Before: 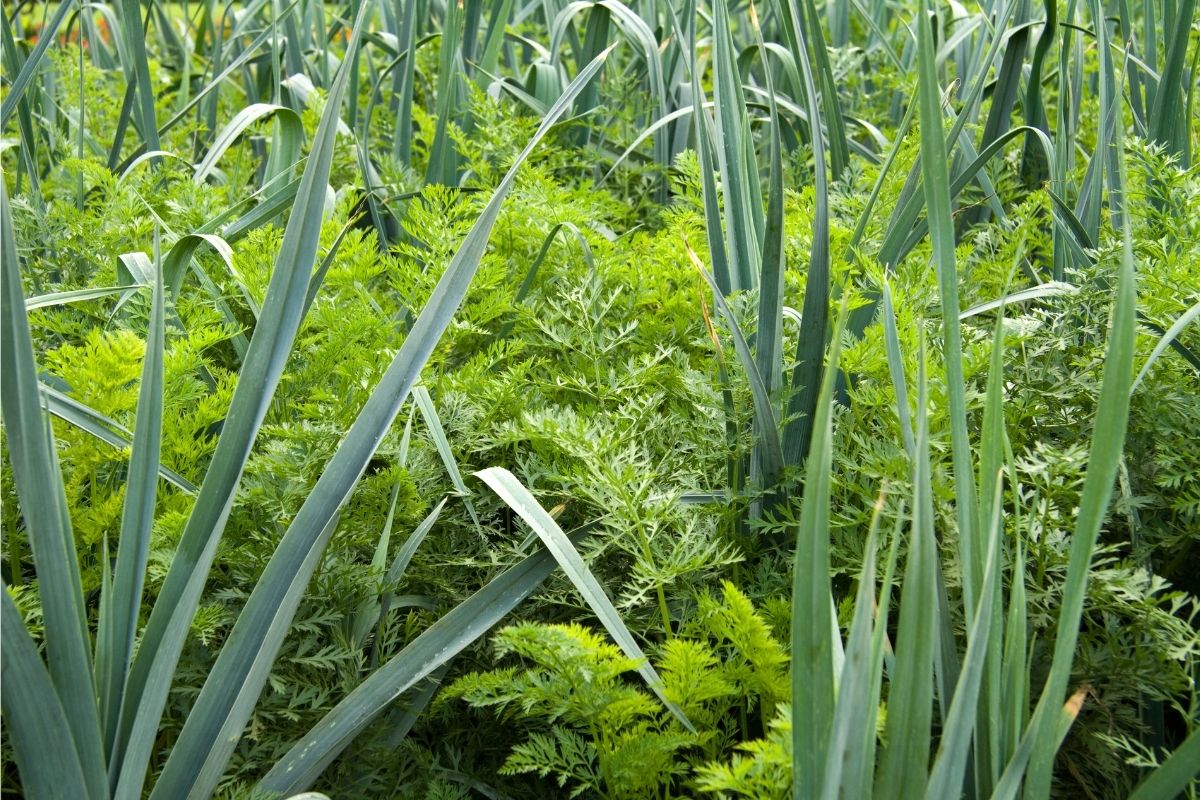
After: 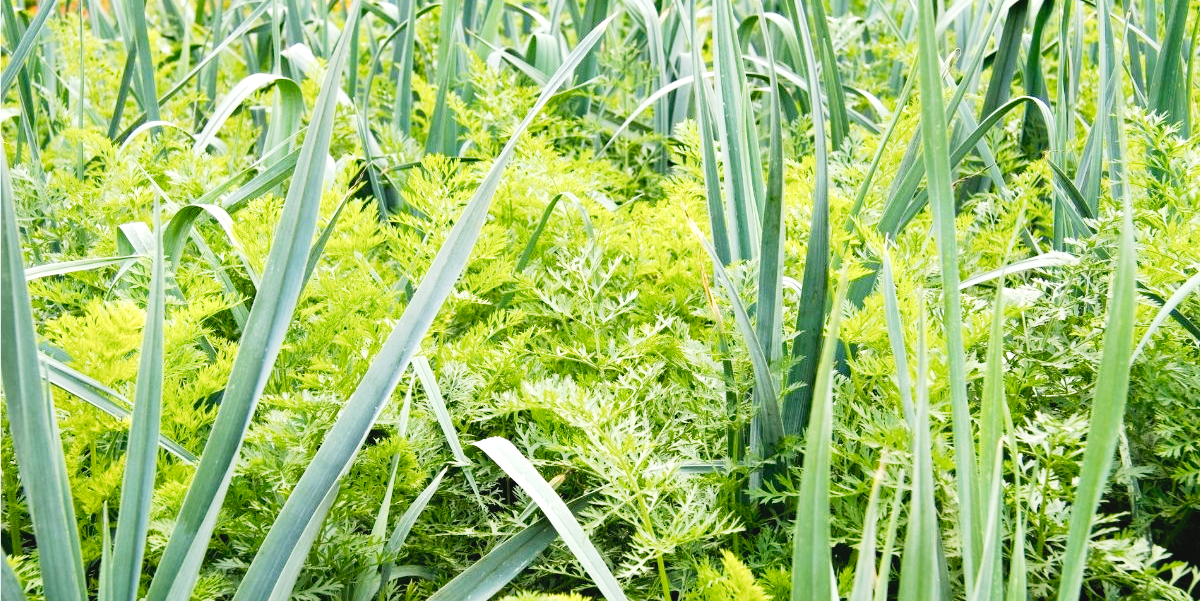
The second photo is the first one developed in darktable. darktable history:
exposure: exposure 0.579 EV, compensate highlight preservation false
tone curve: curves: ch0 [(0, 0.039) (0.113, 0.081) (0.204, 0.204) (0.498, 0.608) (0.709, 0.819) (0.984, 0.961)]; ch1 [(0, 0) (0.172, 0.123) (0.317, 0.272) (0.414, 0.382) (0.476, 0.479) (0.505, 0.501) (0.528, 0.54) (0.618, 0.647) (0.709, 0.764) (1, 1)]; ch2 [(0, 0) (0.411, 0.424) (0.492, 0.502) (0.521, 0.513) (0.537, 0.57) (0.686, 0.638) (1, 1)], preserve colors none
crop: top 3.762%, bottom 21.081%
